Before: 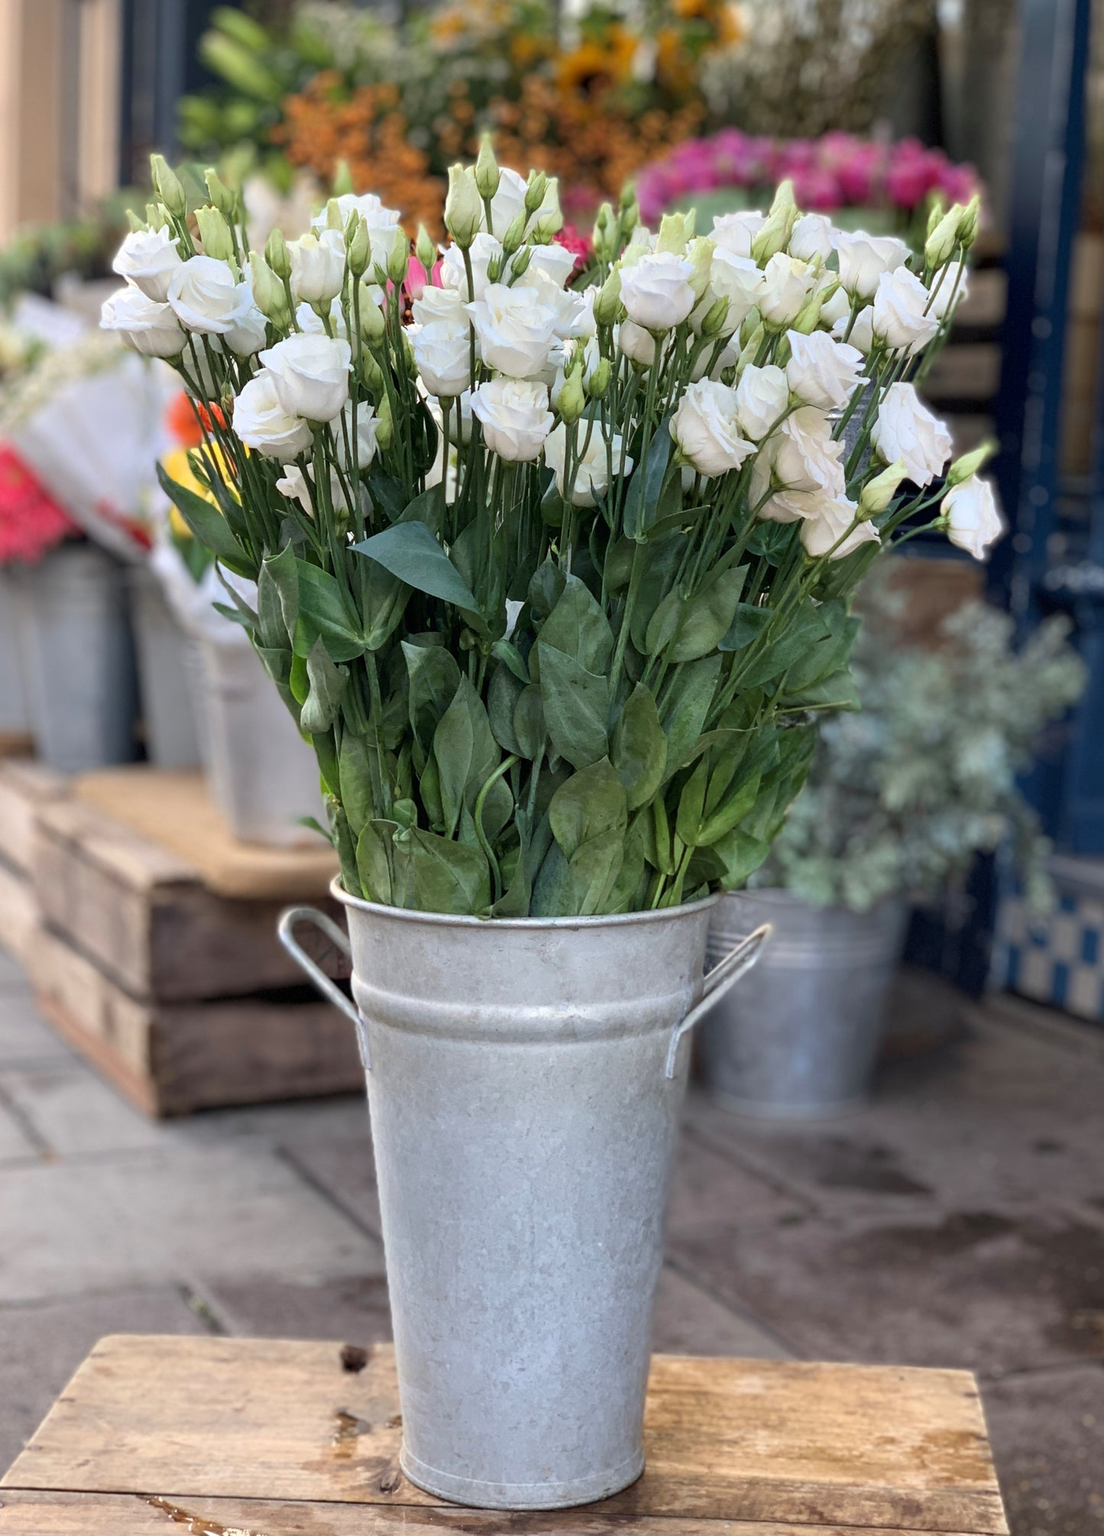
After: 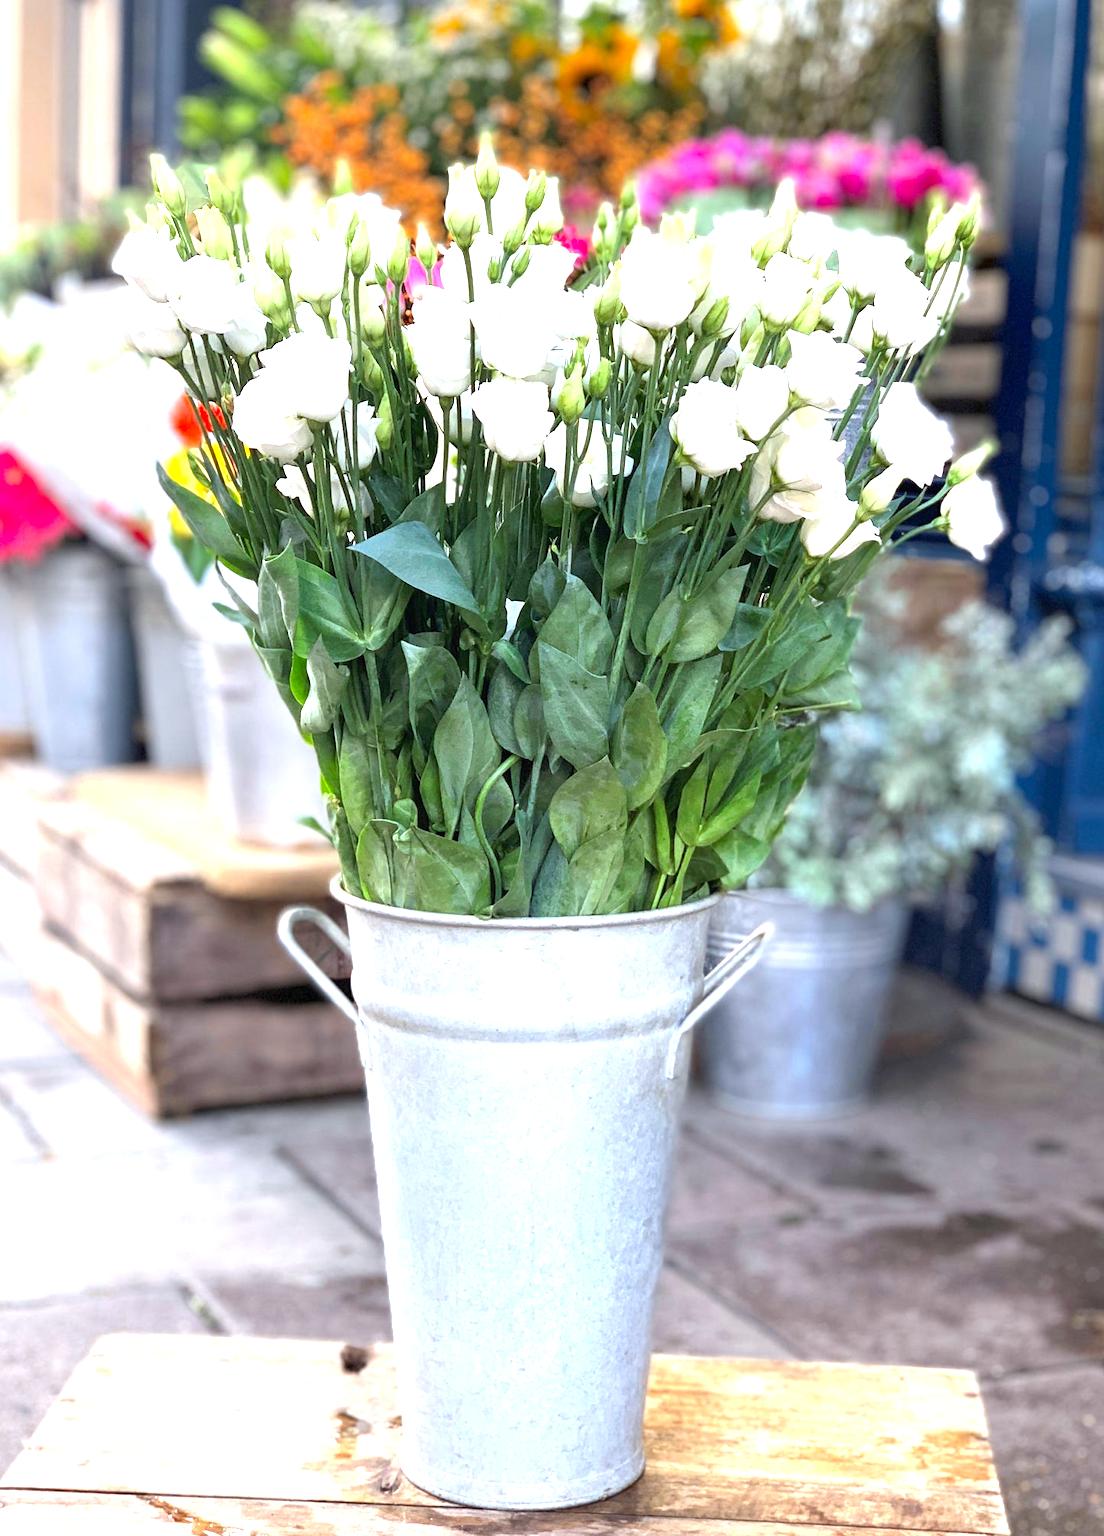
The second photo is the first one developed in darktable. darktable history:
white balance: red 0.967, blue 1.049
vibrance: vibrance 100%
exposure: black level correction 0, exposure 1.45 EV, compensate exposure bias true, compensate highlight preservation false
